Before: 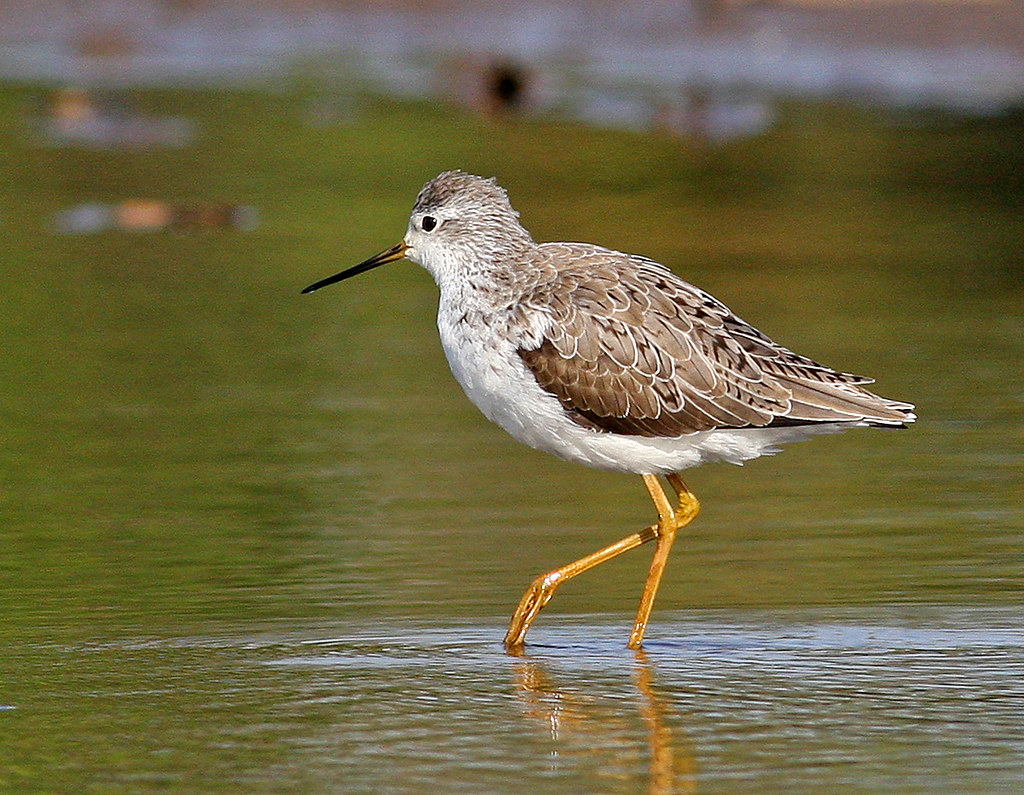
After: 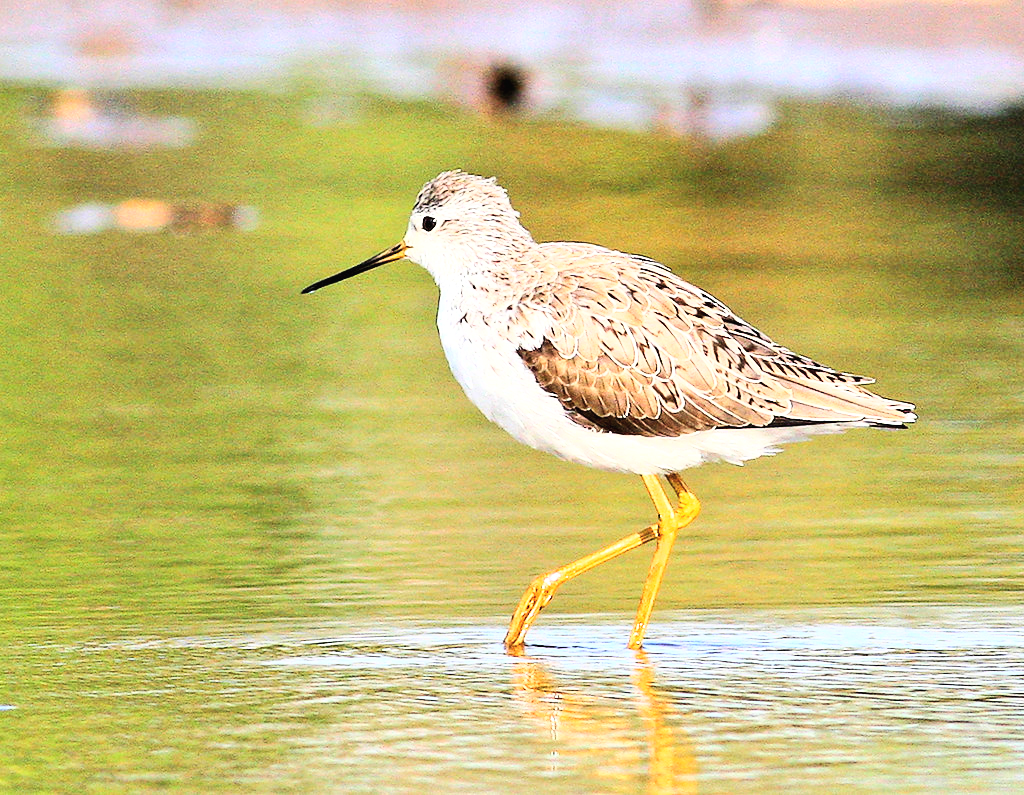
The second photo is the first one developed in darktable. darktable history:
base curve: curves: ch0 [(0, 0) (0.007, 0.004) (0.027, 0.03) (0.046, 0.07) (0.207, 0.54) (0.442, 0.872) (0.673, 0.972) (1, 1)]
exposure: black level correction -0.002, exposure 0.713 EV, compensate highlight preservation false
